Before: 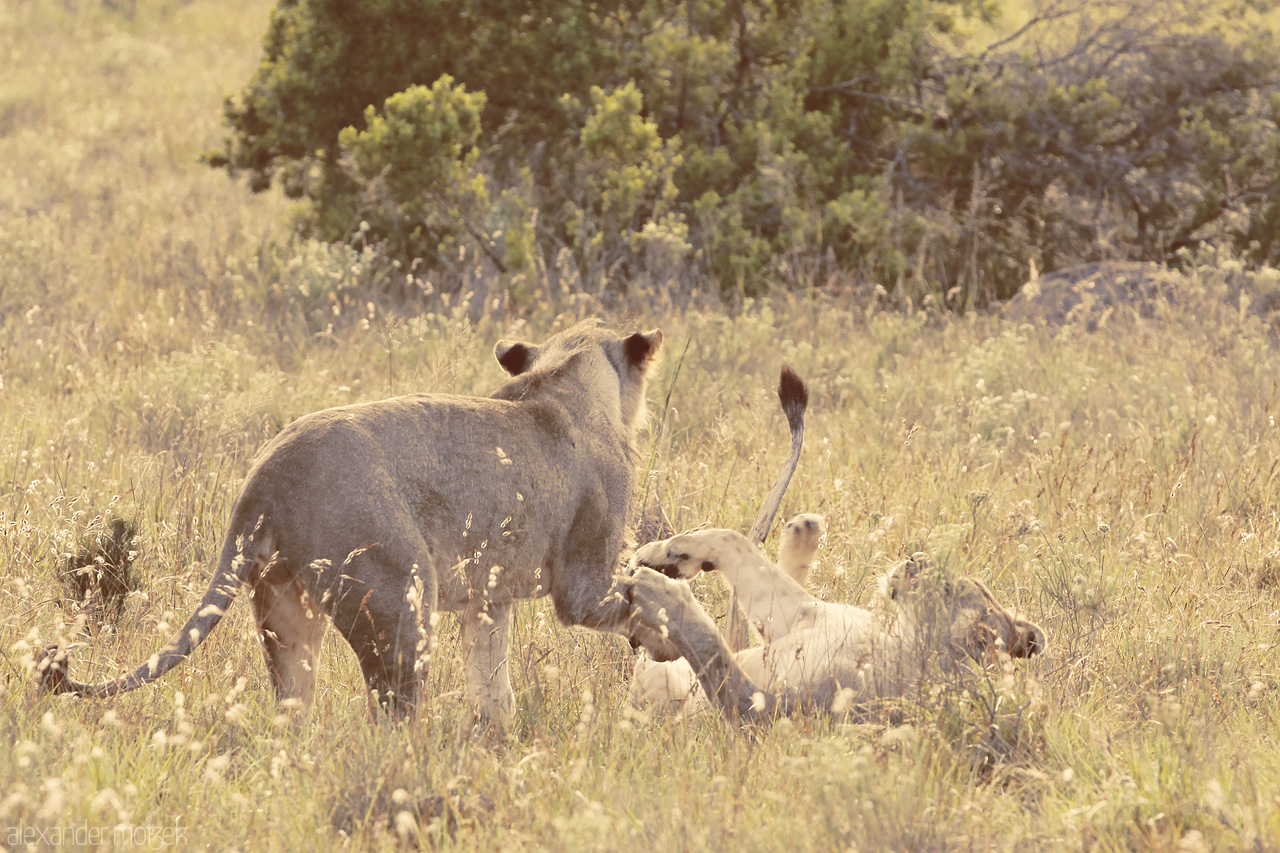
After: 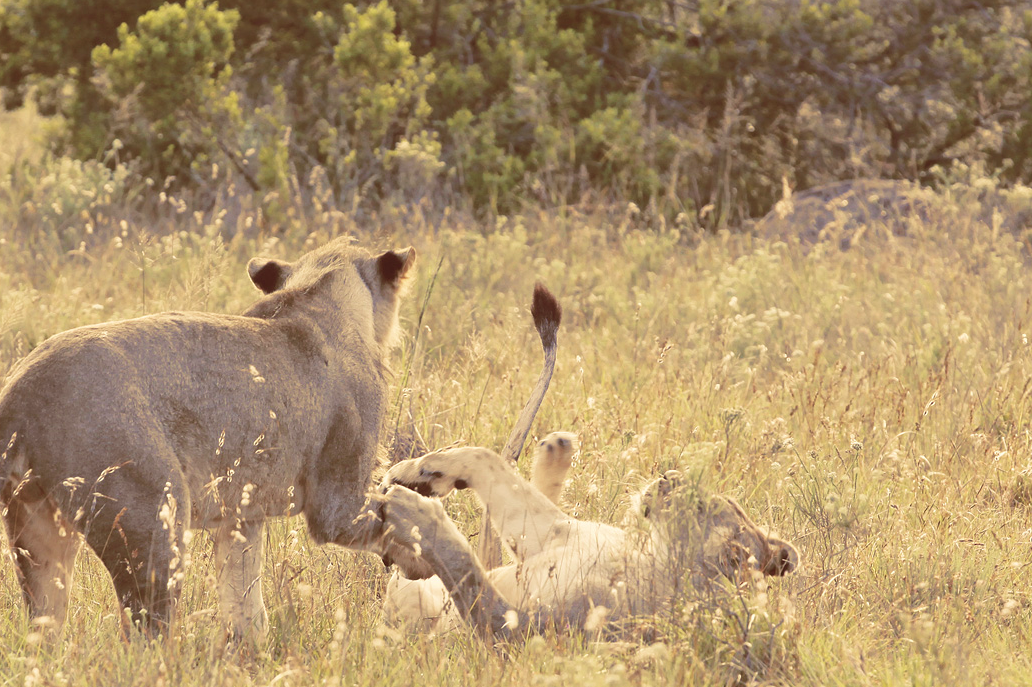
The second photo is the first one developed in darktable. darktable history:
crop: left 19.349%, top 9.617%, right 0.001%, bottom 9.726%
velvia: on, module defaults
